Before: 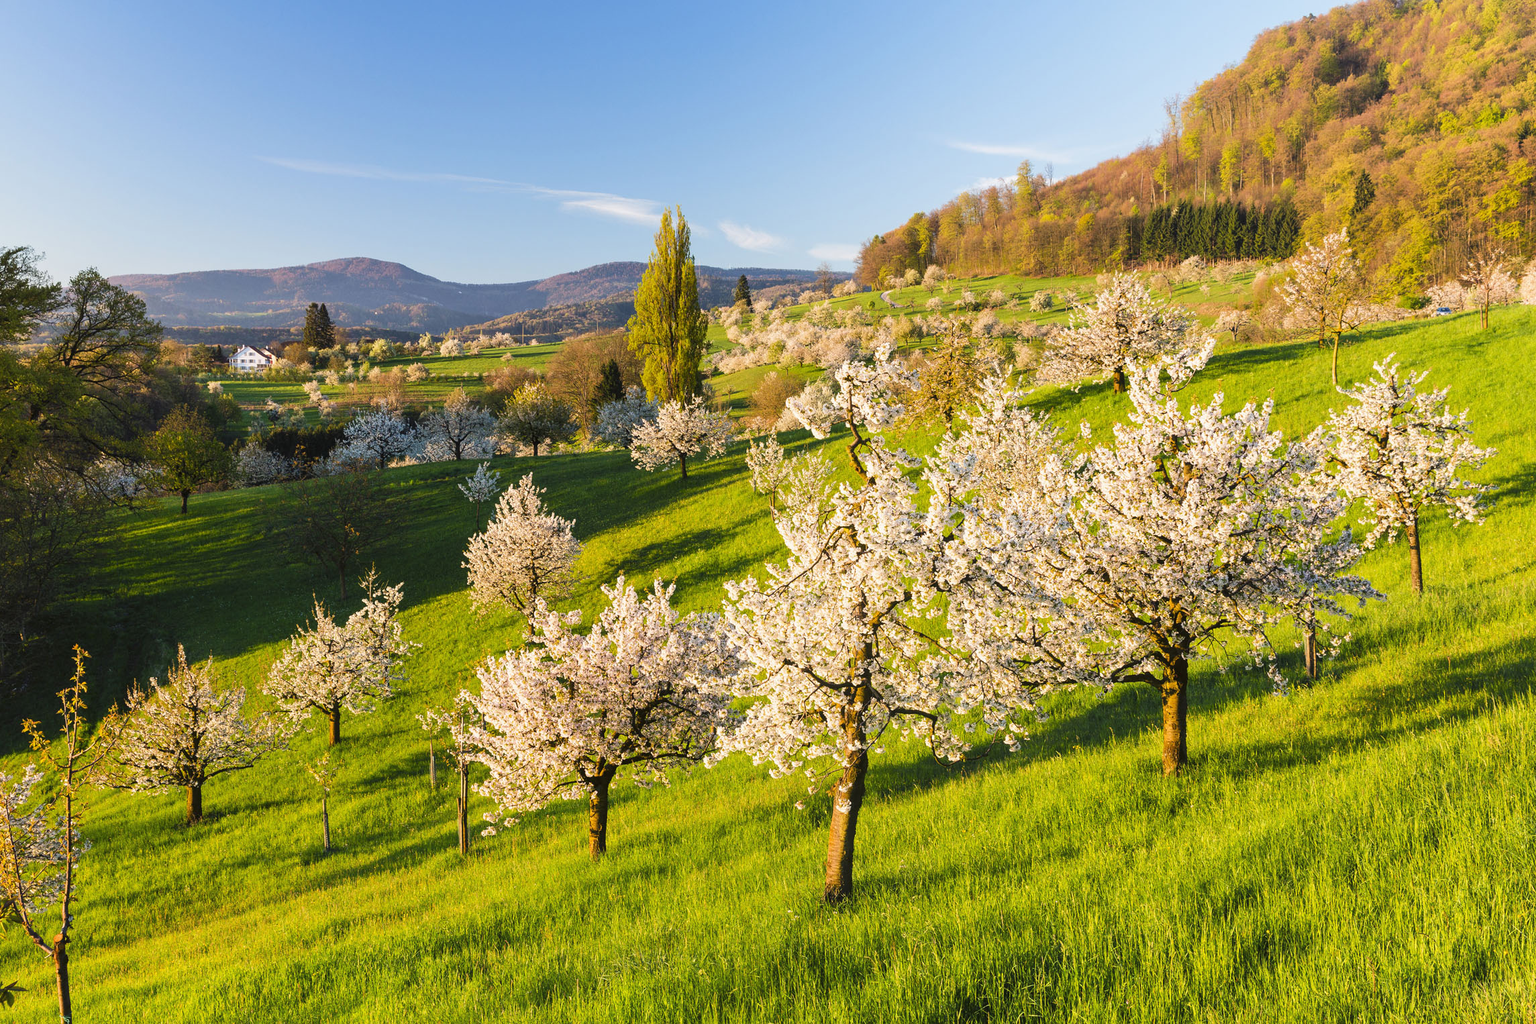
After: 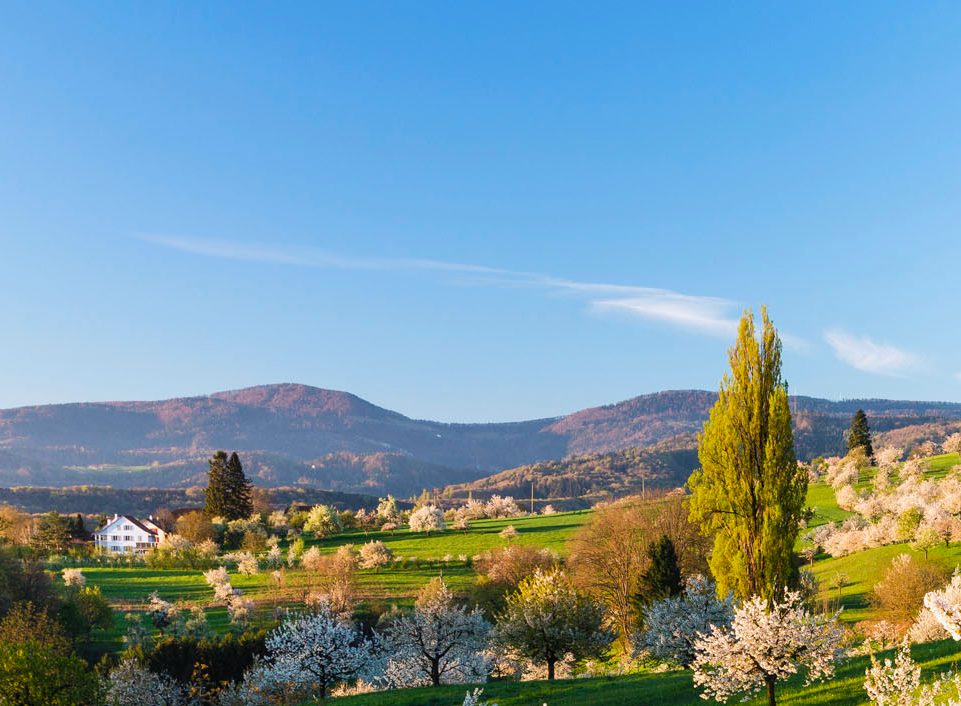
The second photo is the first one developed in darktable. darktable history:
crop and rotate: left 10.817%, top 0.062%, right 47.194%, bottom 53.626%
white balance: red 0.98, blue 1.034
